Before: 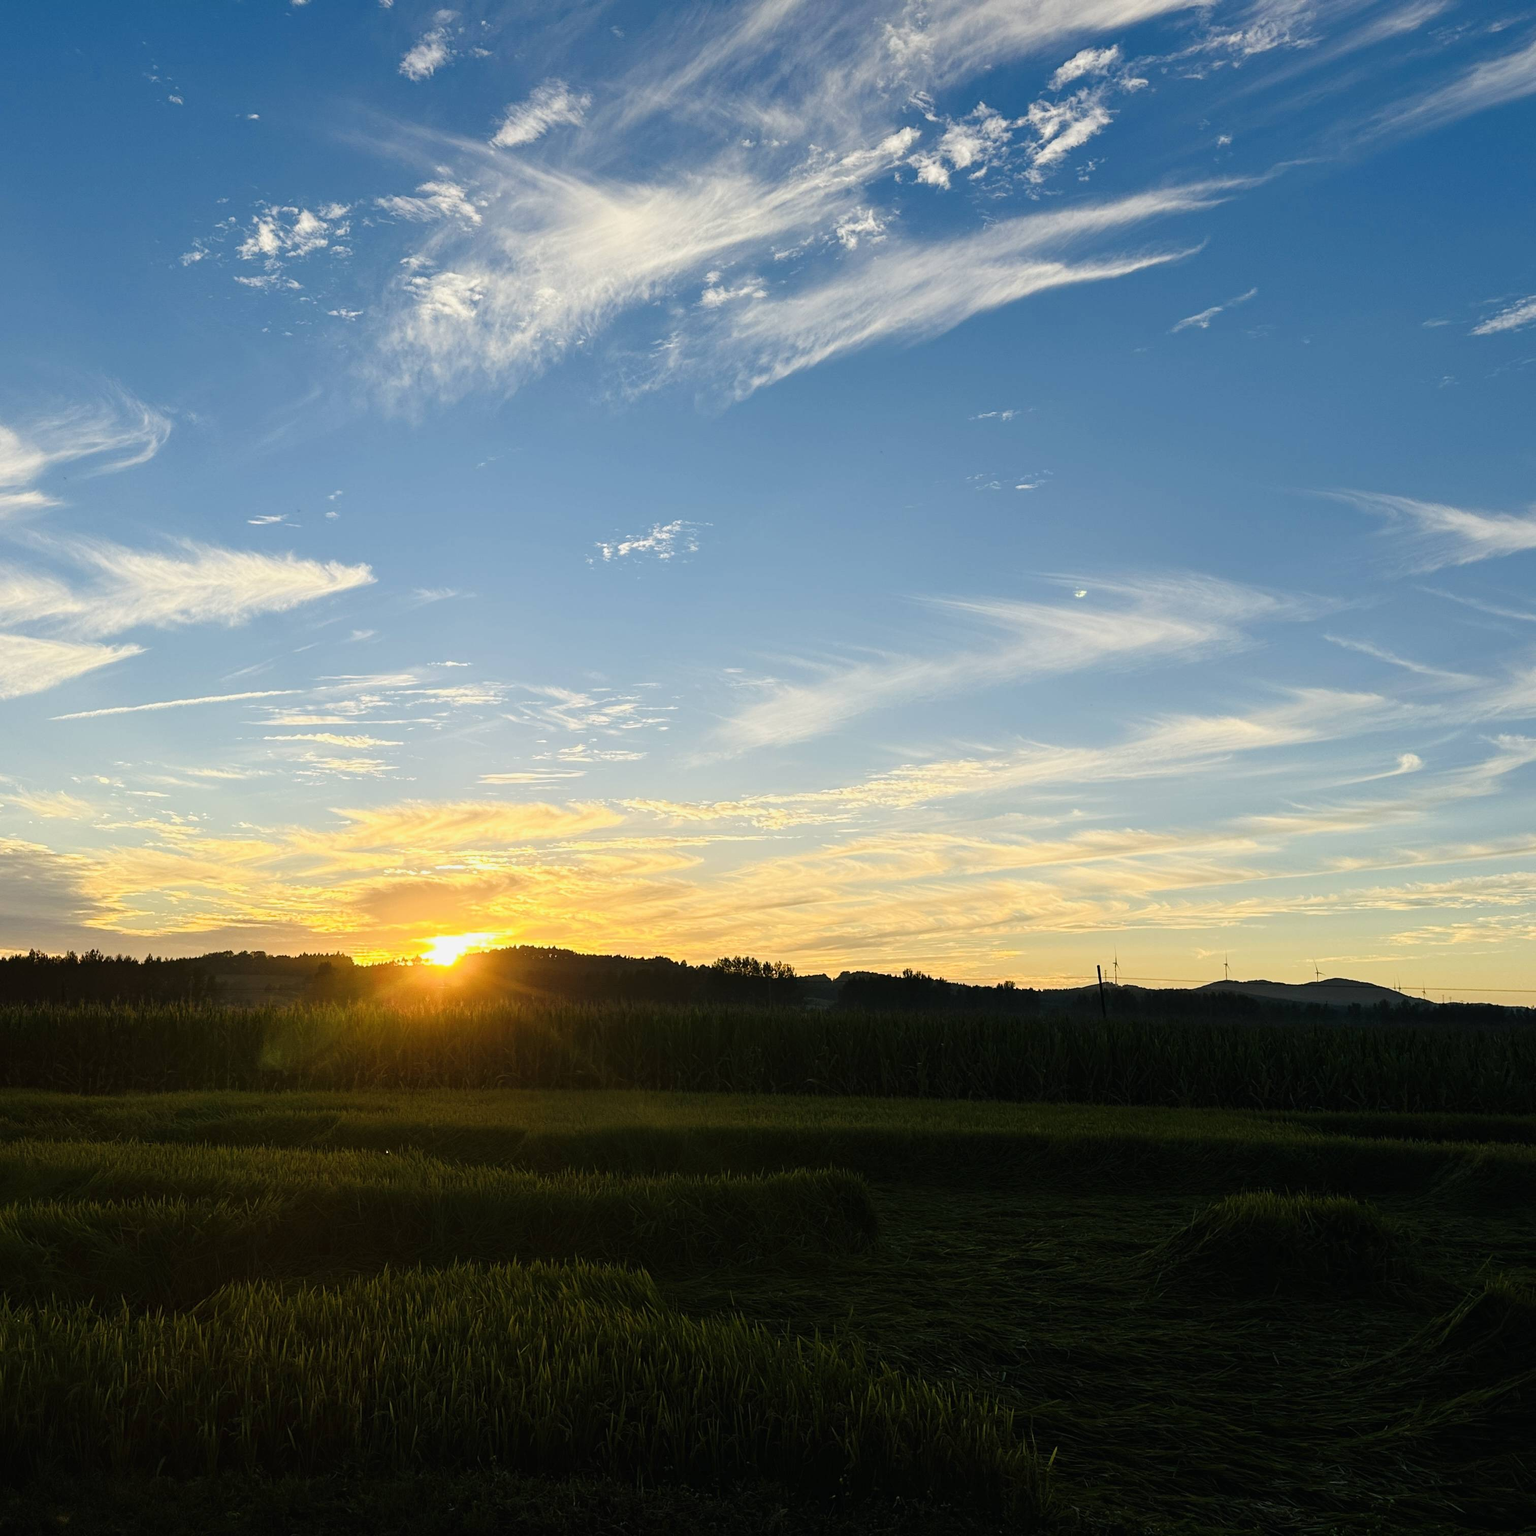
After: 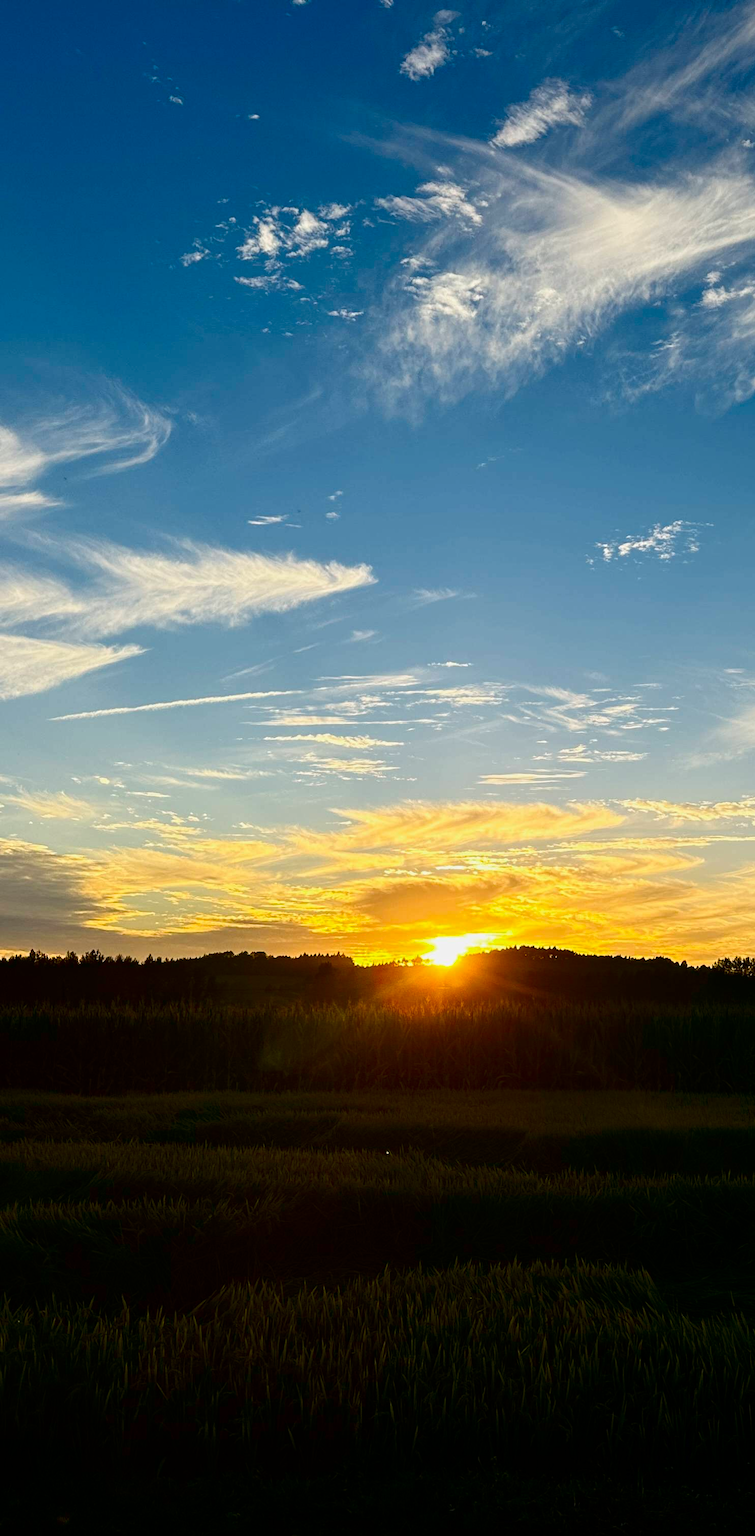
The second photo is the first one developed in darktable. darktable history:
crop and rotate: left 0%, top 0%, right 50.845%
contrast brightness saturation: contrast 0.1, brightness -0.26, saturation 0.14
contrast equalizer: octaves 7, y [[0.5, 0.502, 0.506, 0.511, 0.52, 0.537], [0.5 ×6], [0.505, 0.509, 0.518, 0.534, 0.553, 0.561], [0 ×6], [0 ×6]]
